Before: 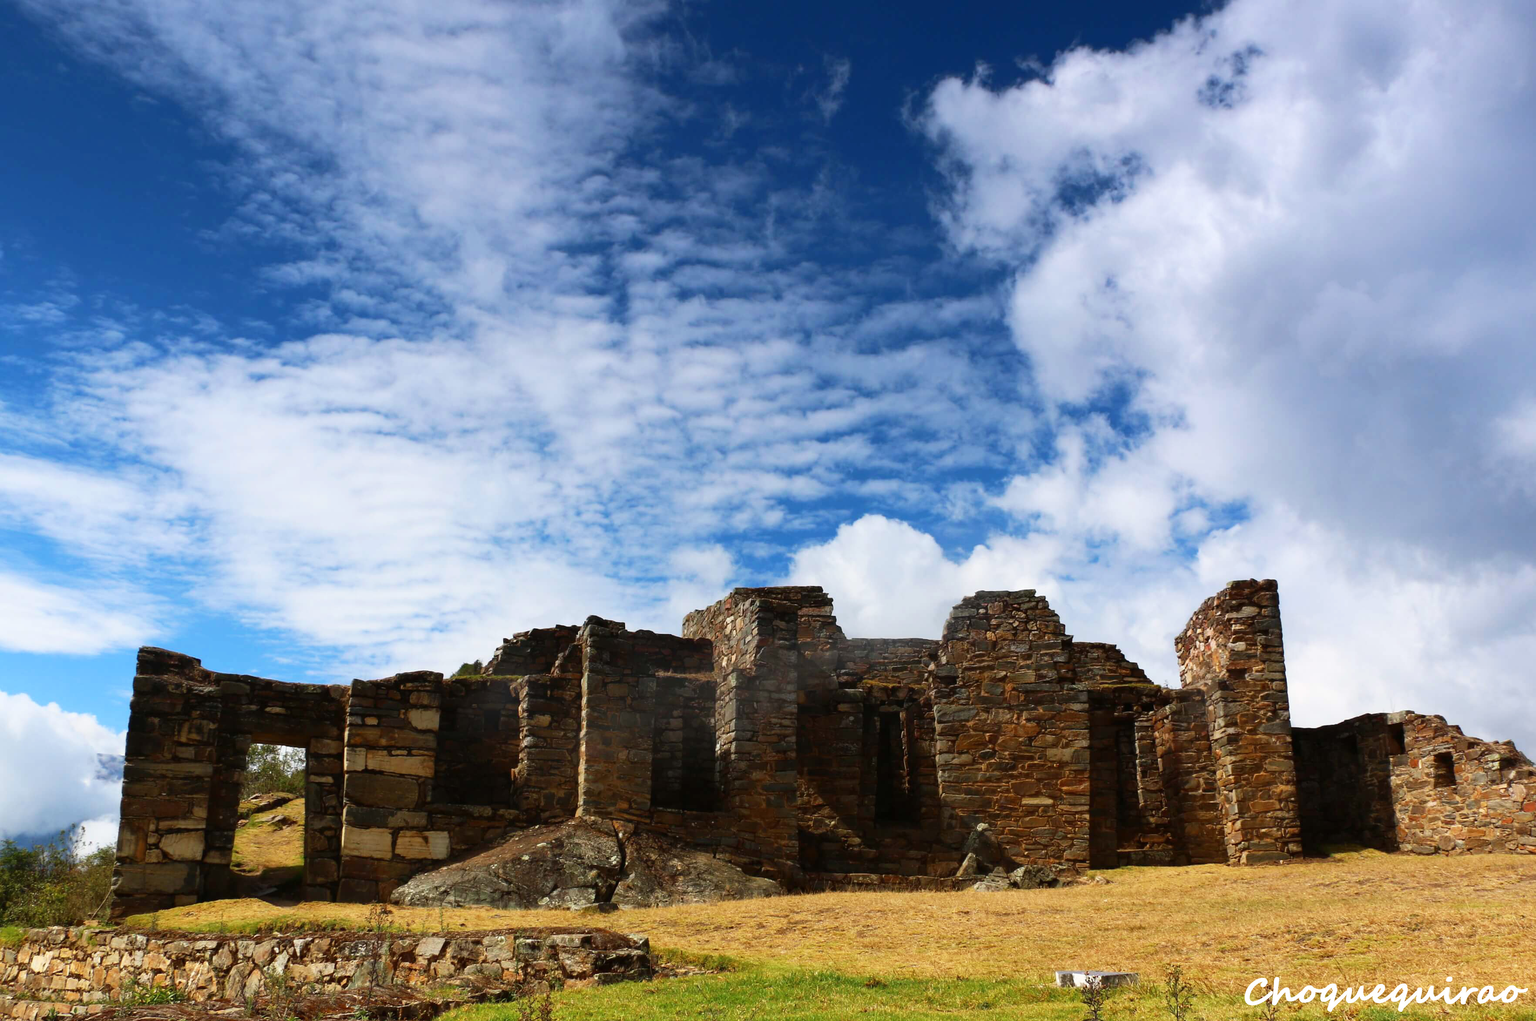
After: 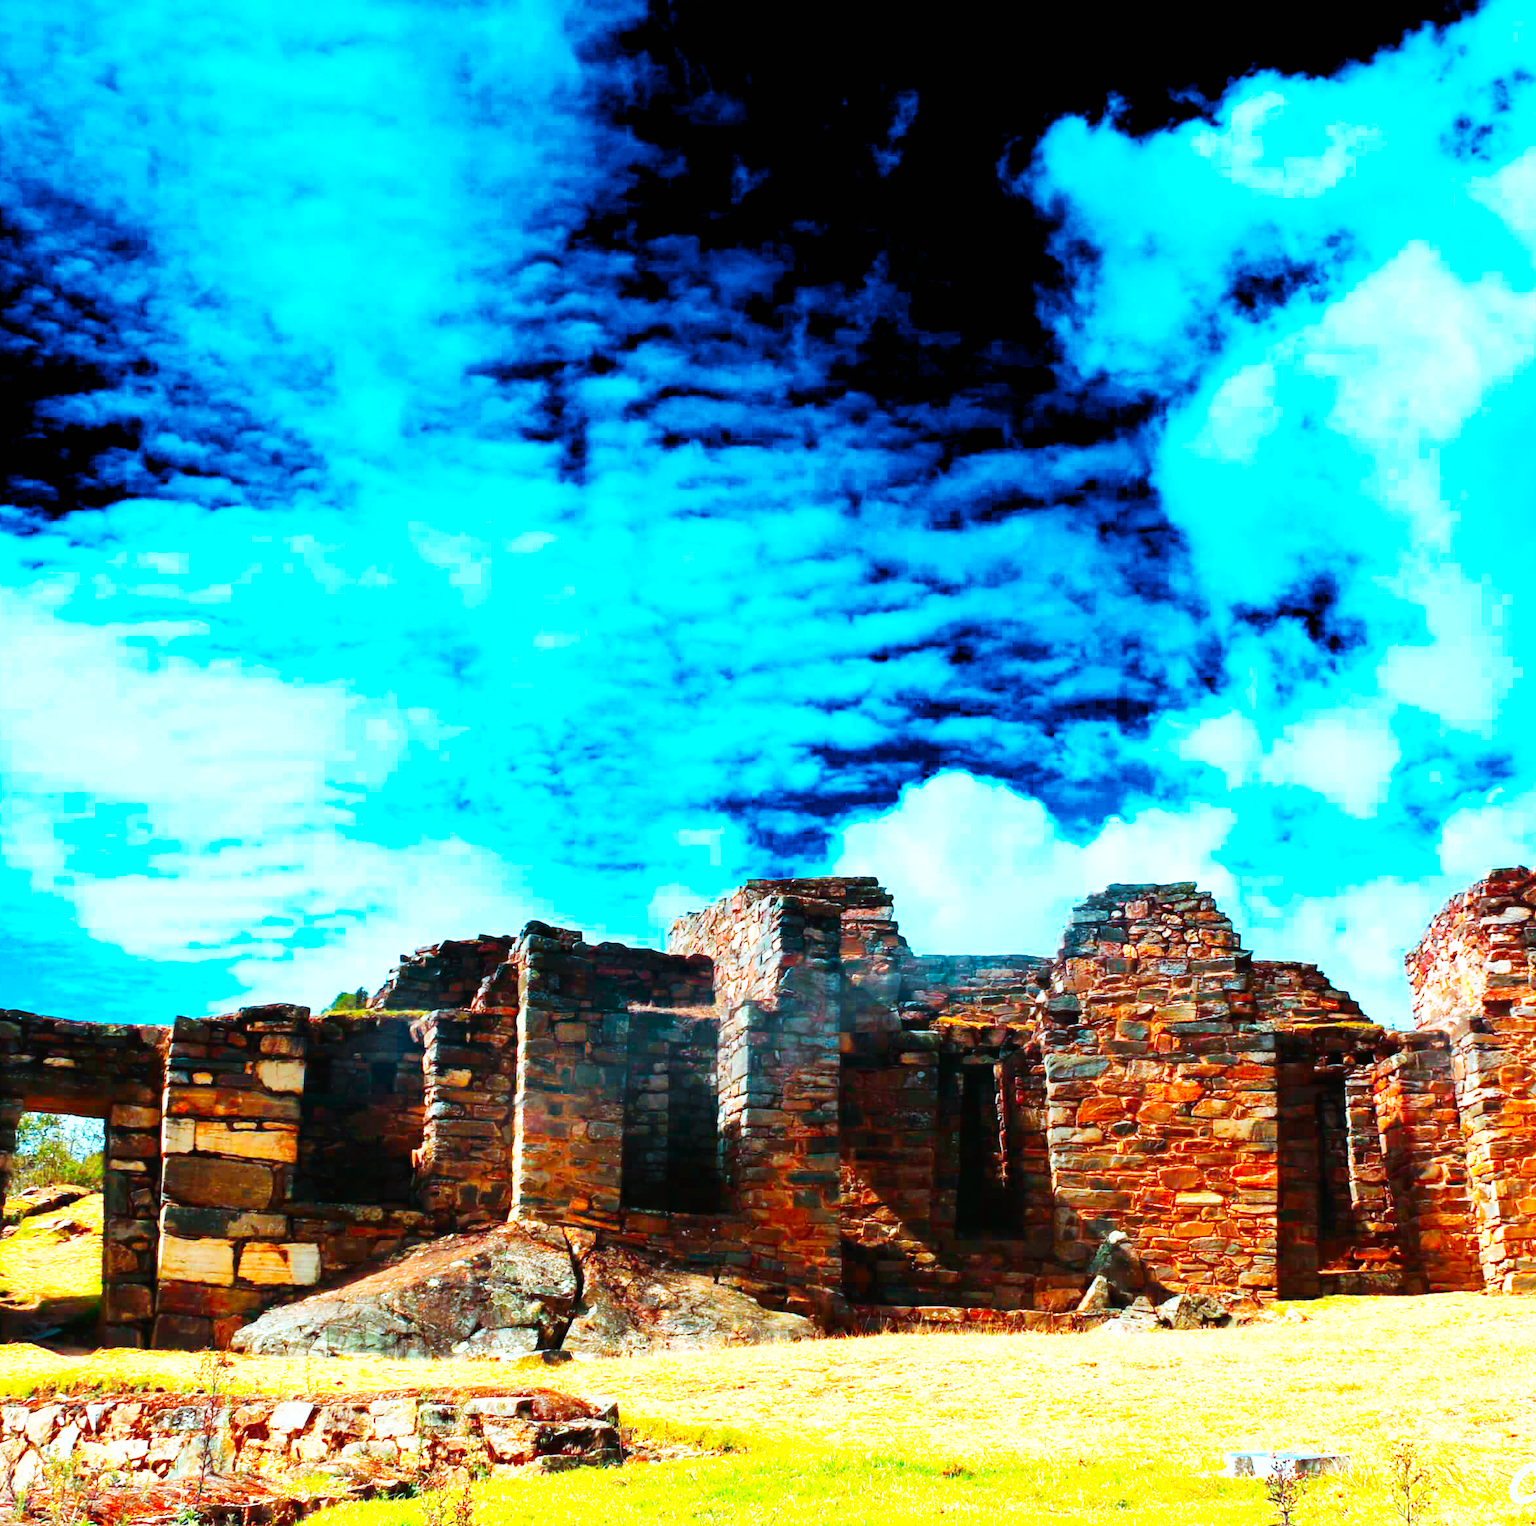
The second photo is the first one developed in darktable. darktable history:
color calibration: output R [1.422, -0.35, -0.252, 0], output G [-0.238, 1.259, -0.084, 0], output B [-0.081, -0.196, 1.58, 0], output brightness [0.49, 0.671, -0.57, 0], illuminant custom, x 0.368, y 0.373, temperature 4345.31 K
crop: left 15.369%, right 17.773%
base curve: curves: ch0 [(0, 0) (0.007, 0.004) (0.027, 0.03) (0.046, 0.07) (0.207, 0.54) (0.442, 0.872) (0.673, 0.972) (1, 1)], preserve colors none
